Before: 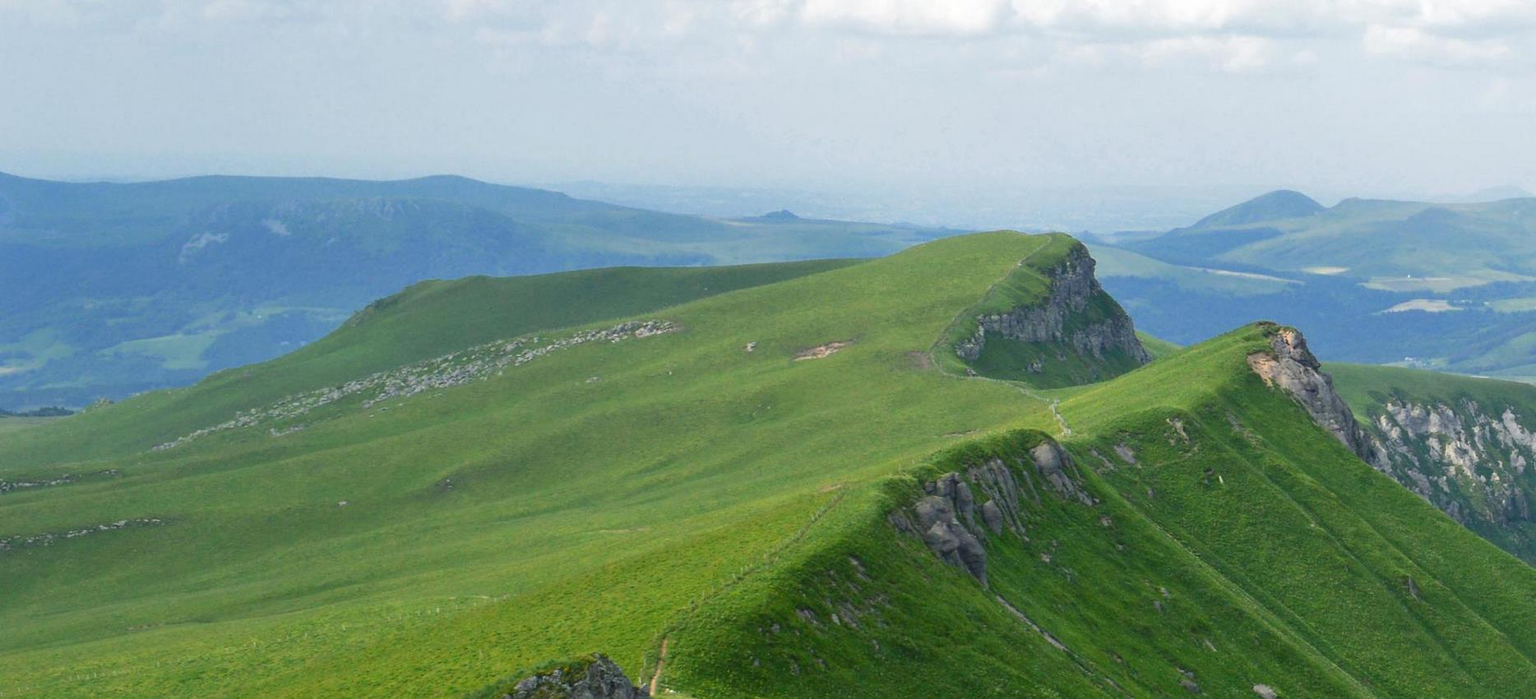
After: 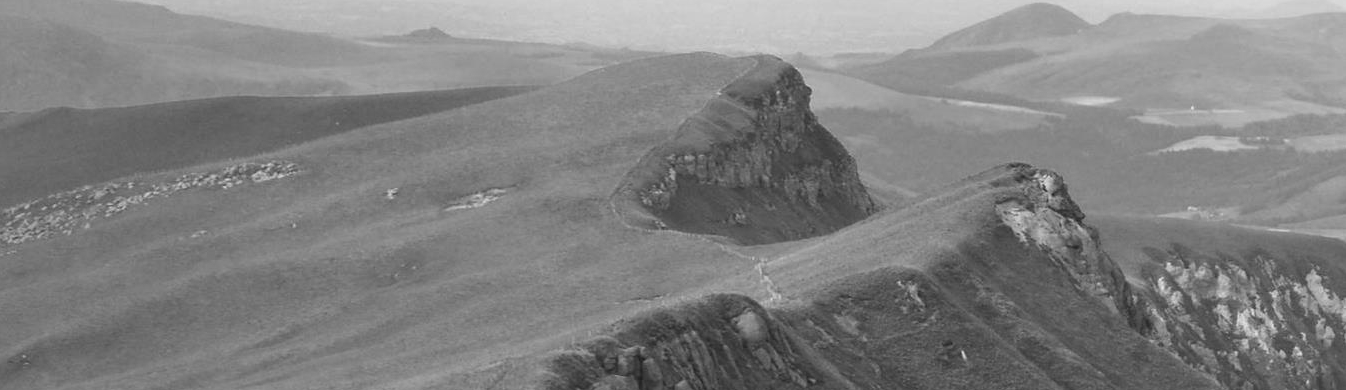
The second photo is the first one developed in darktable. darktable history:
monochrome: on, module defaults
crop and rotate: left 27.938%, top 27.046%, bottom 27.046%
contrast brightness saturation: contrast 0.05
